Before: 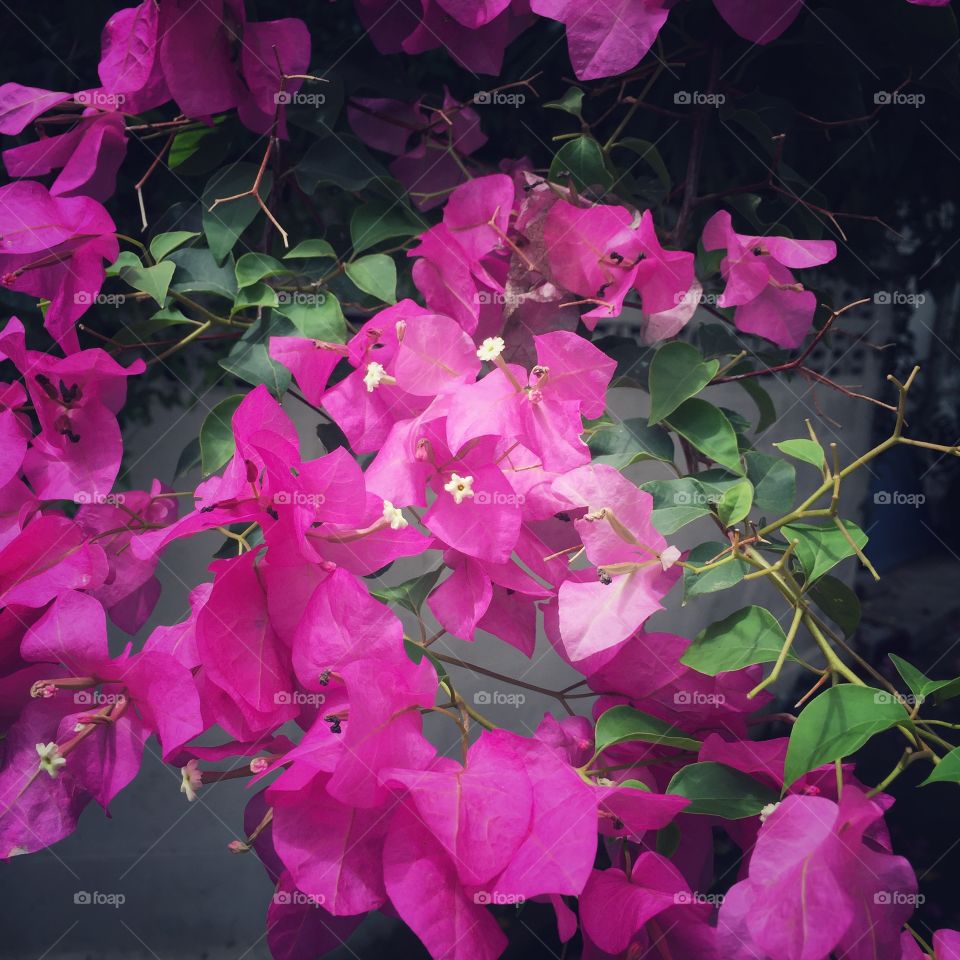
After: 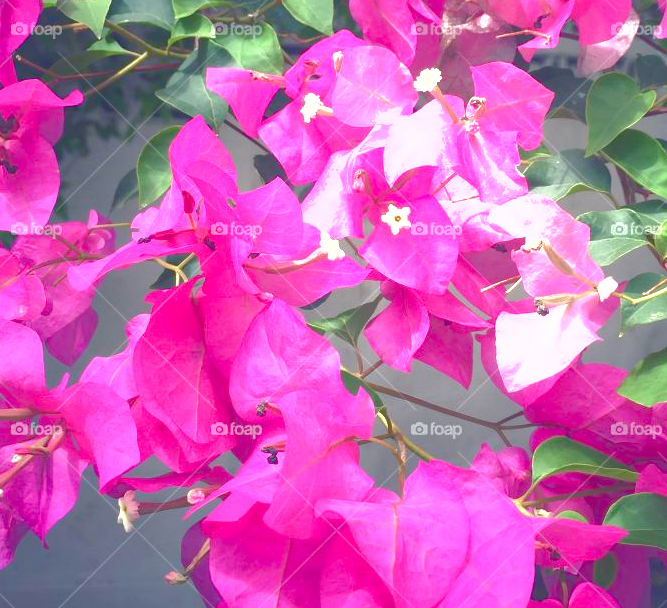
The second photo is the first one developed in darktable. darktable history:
shadows and highlights: shadows 61, highlights -59.77
crop: left 6.656%, top 28.033%, right 23.845%, bottom 8.633%
color balance rgb: perceptual saturation grading › global saturation 20%, perceptual saturation grading › highlights -49.689%, perceptual saturation grading › shadows 25.805%
exposure: black level correction 0, exposure 1.37 EV, compensate exposure bias true, compensate highlight preservation false
contrast brightness saturation: contrast -0.096, brightness 0.044, saturation 0.082
